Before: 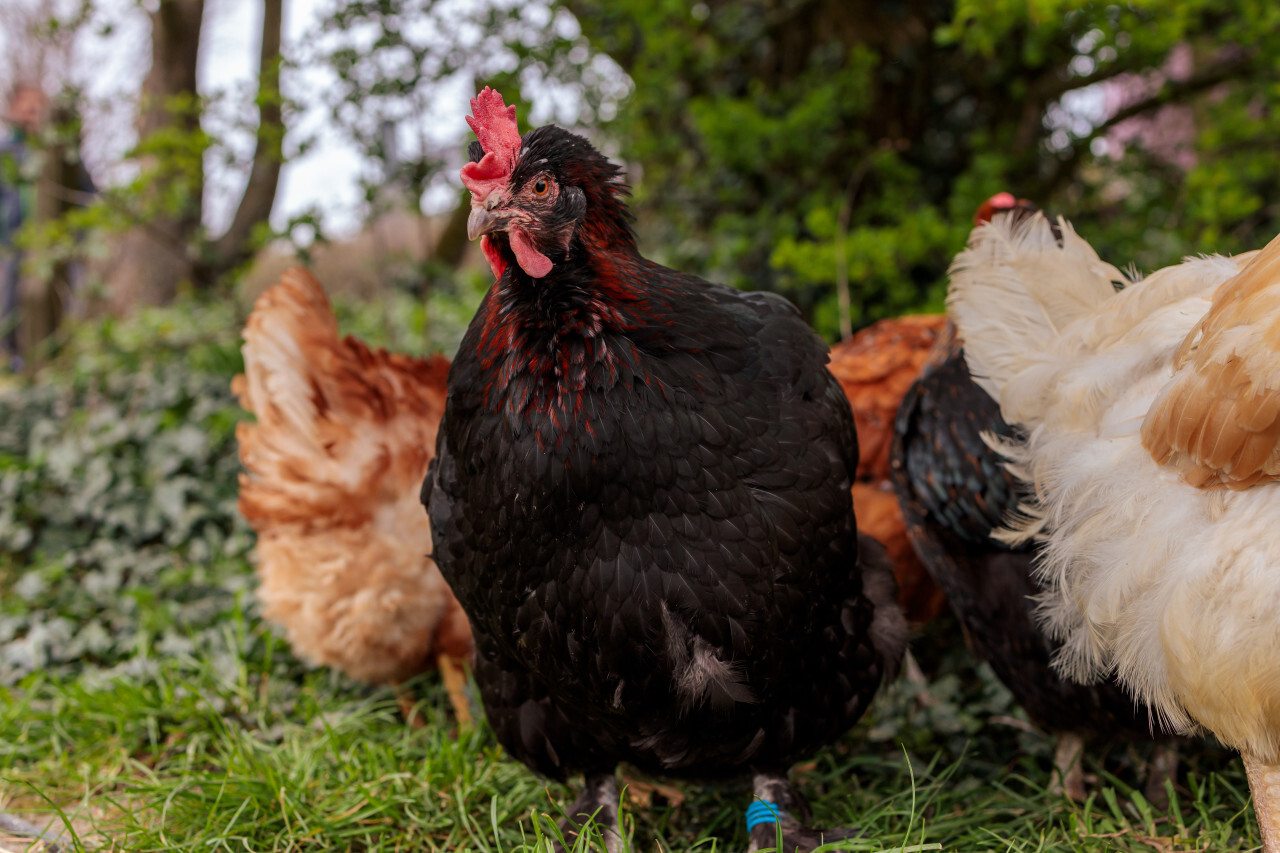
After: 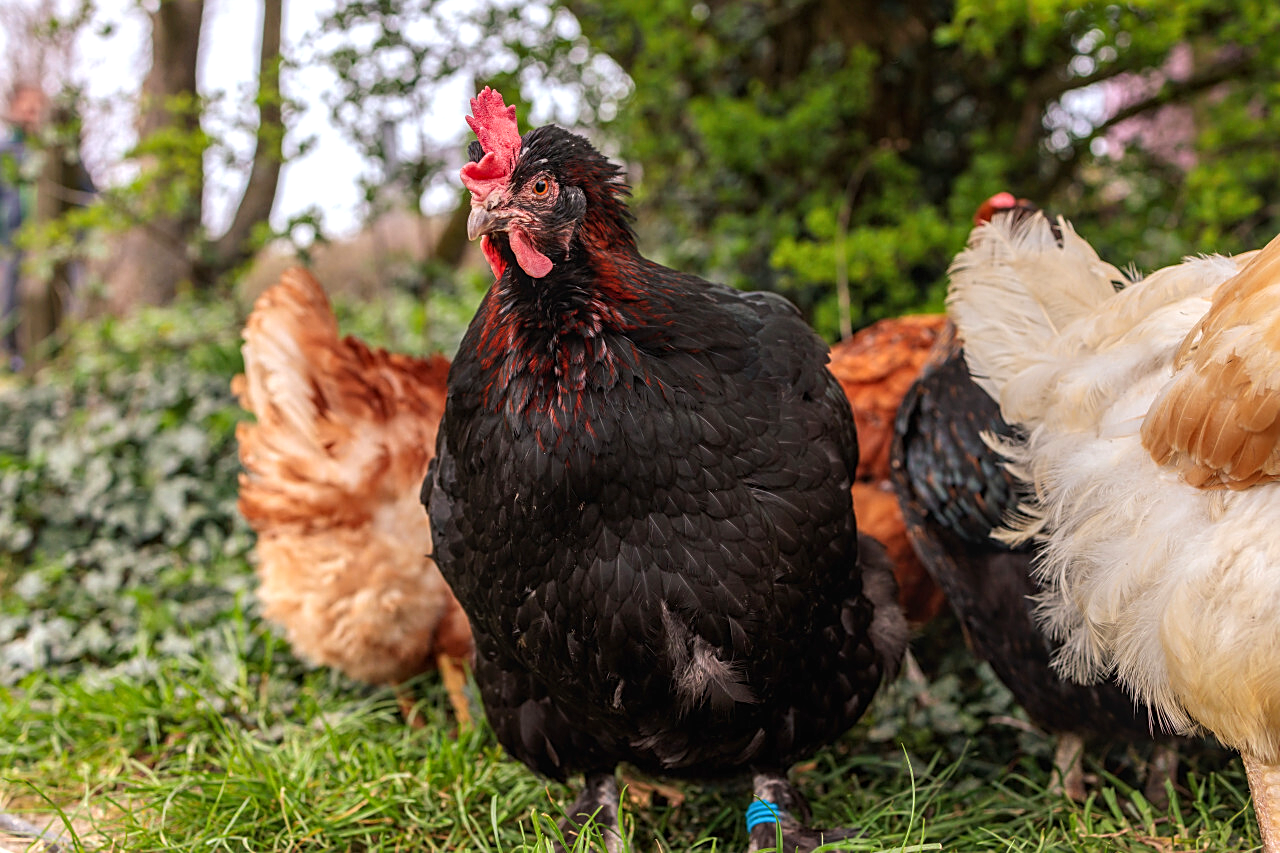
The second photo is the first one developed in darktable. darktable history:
sharpen: on, module defaults
exposure: exposure 0.605 EV, compensate exposure bias true, compensate highlight preservation false
local contrast: detail 110%
